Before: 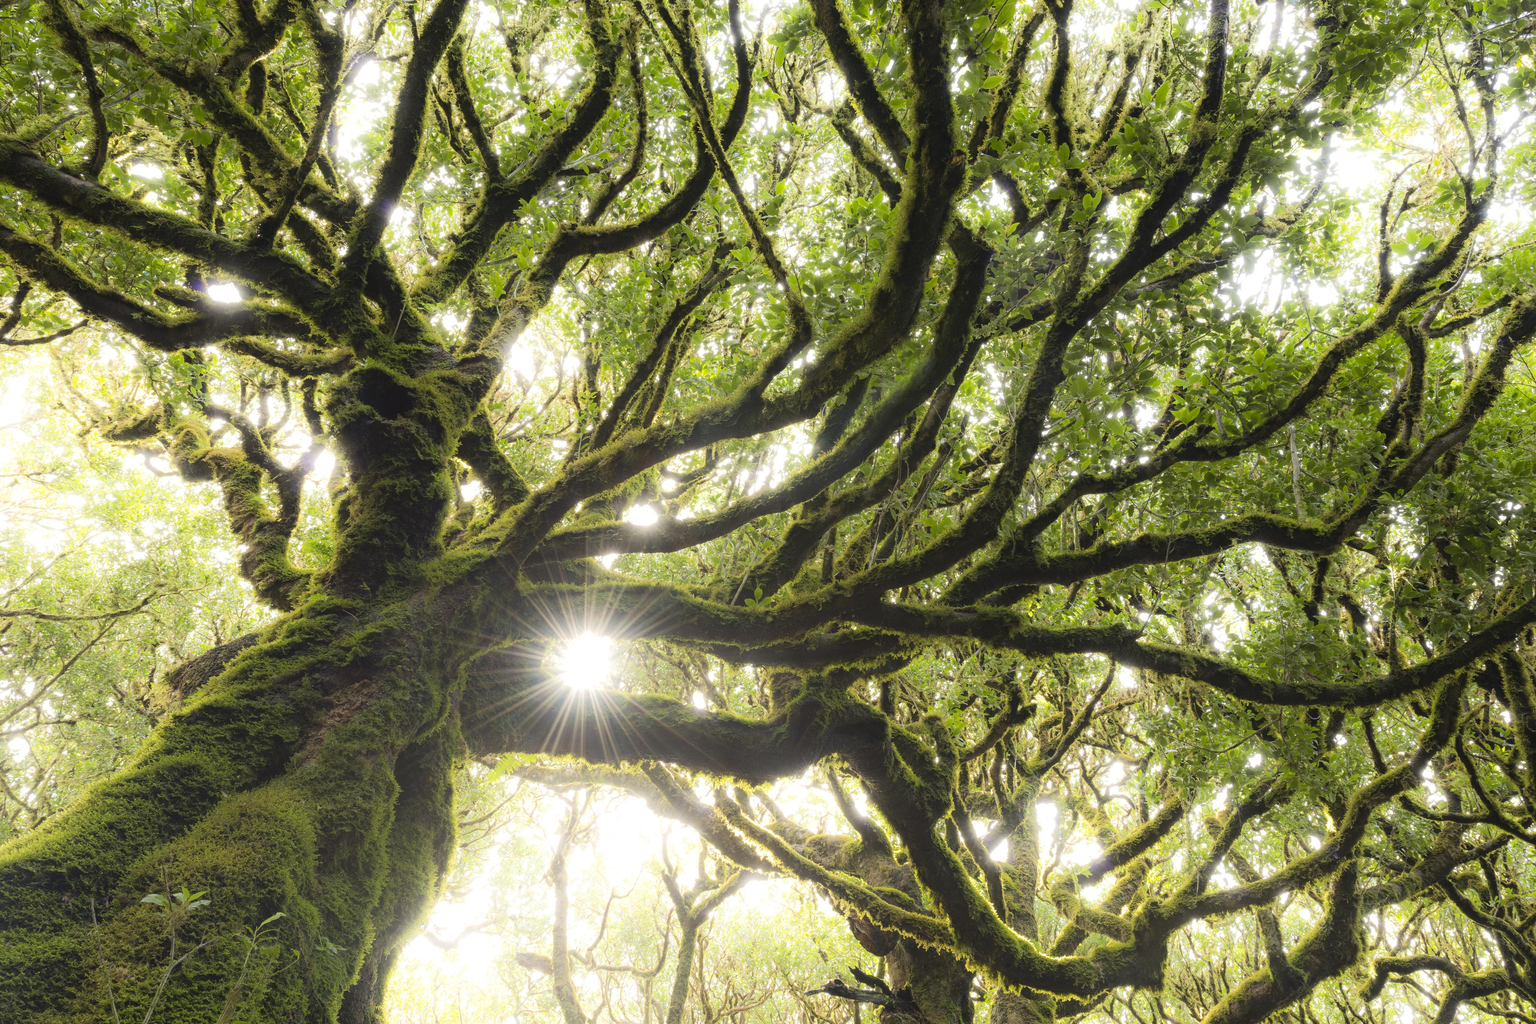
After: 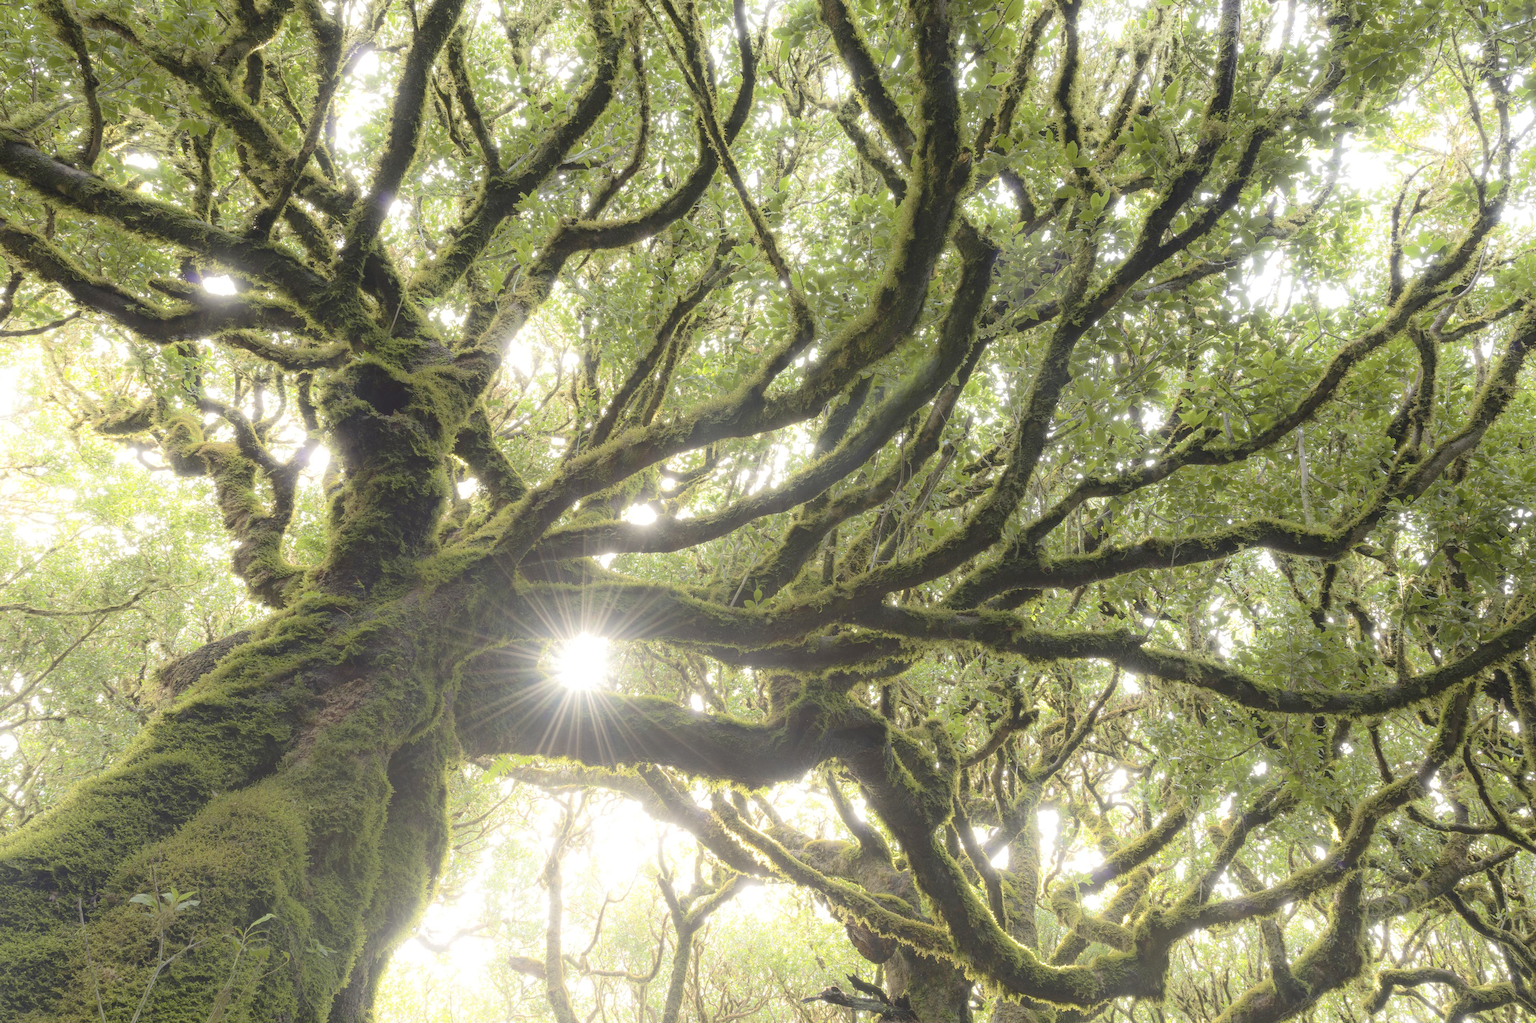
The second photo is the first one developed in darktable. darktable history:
crop and rotate: angle -0.529°
tone curve: curves: ch0 [(0, 0) (0.004, 0.008) (0.077, 0.156) (0.169, 0.29) (0.774, 0.774) (1, 1)], preserve colors none
